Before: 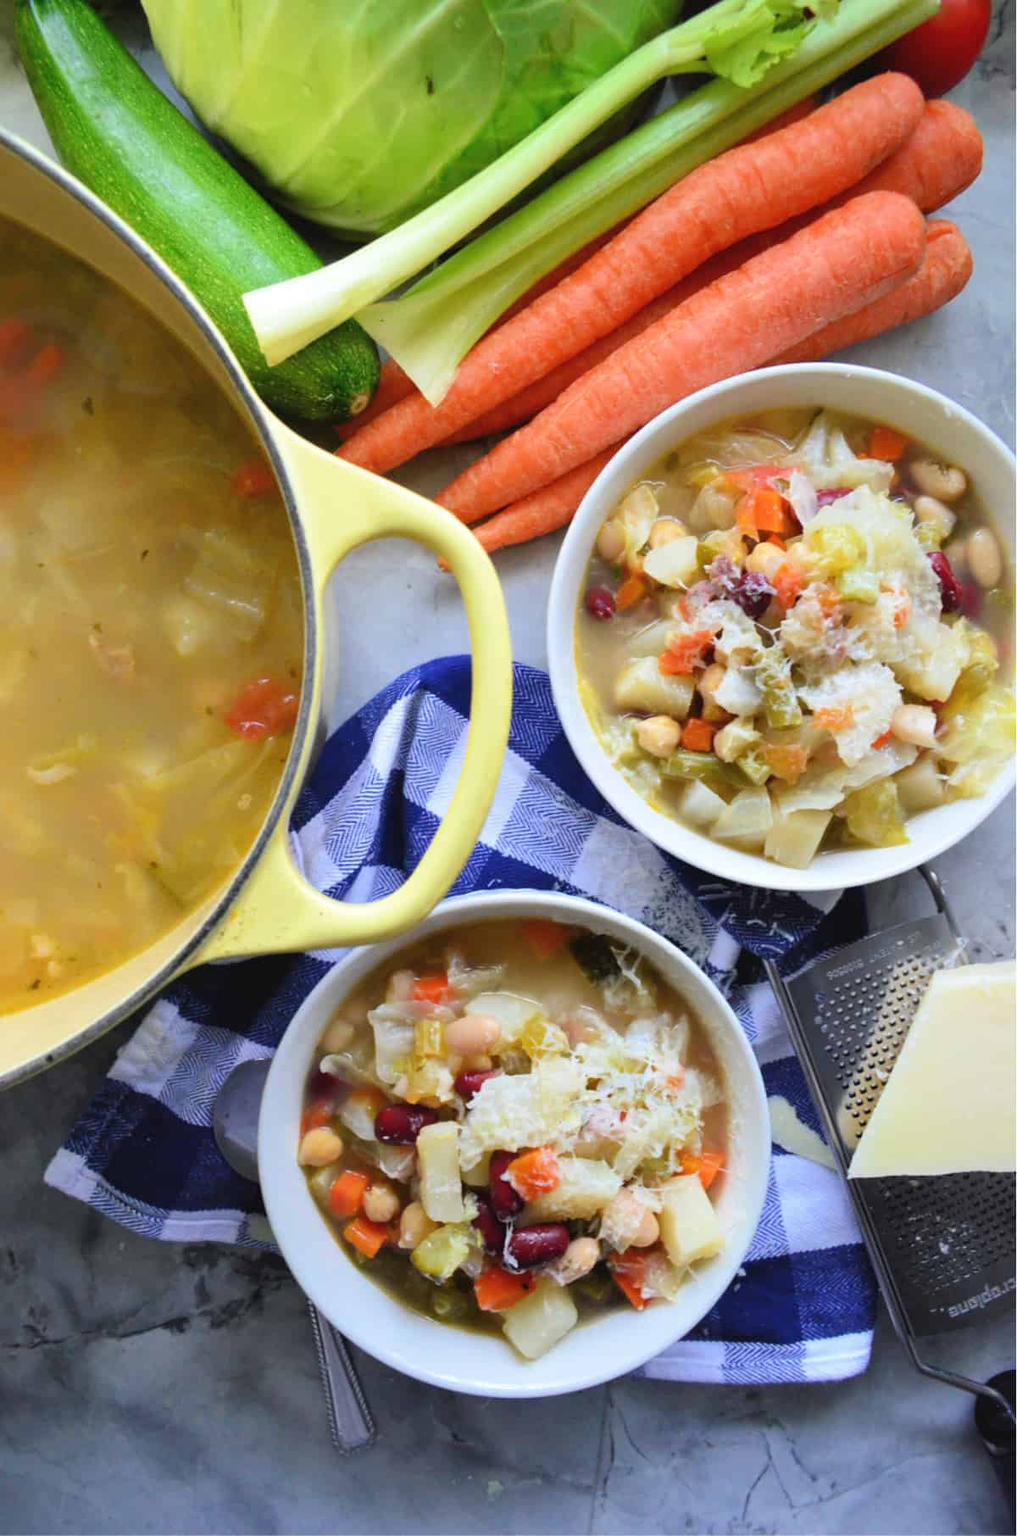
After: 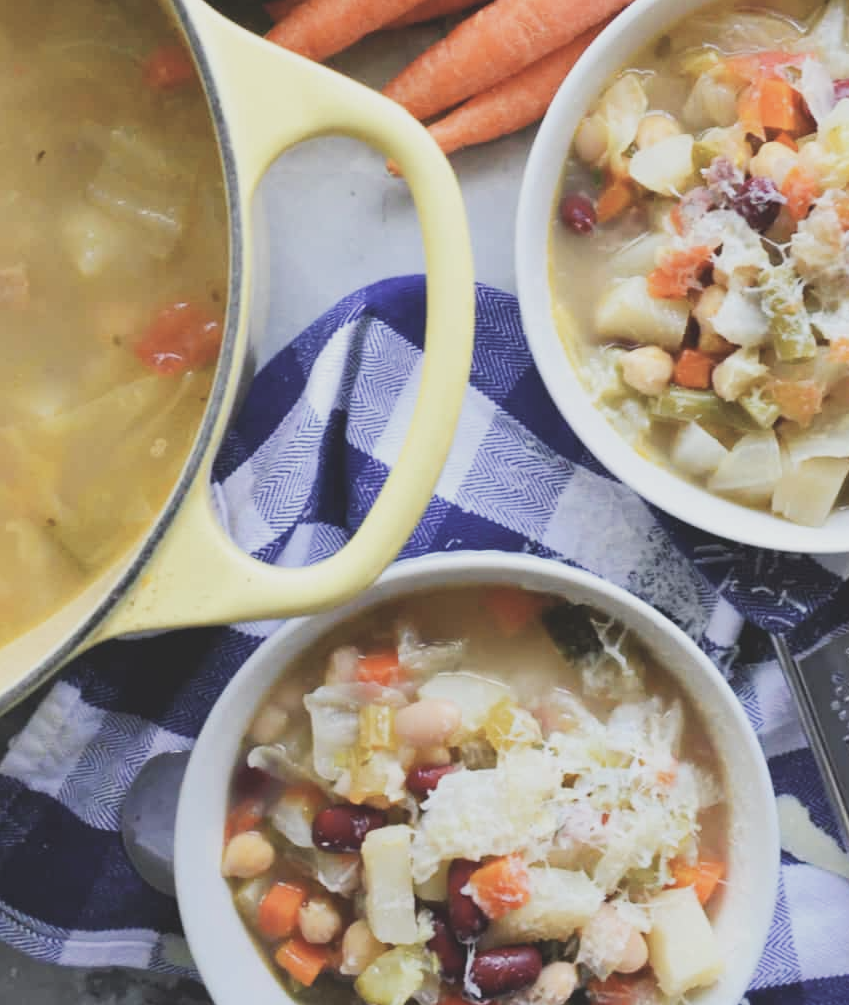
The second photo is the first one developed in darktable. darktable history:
crop: left 10.909%, top 27.514%, right 18.269%, bottom 17.004%
contrast brightness saturation: contrast -0.25, saturation -0.432
tone curve: curves: ch0 [(0, 0) (0.003, 0.006) (0.011, 0.015) (0.025, 0.032) (0.044, 0.054) (0.069, 0.079) (0.1, 0.111) (0.136, 0.146) (0.177, 0.186) (0.224, 0.229) (0.277, 0.286) (0.335, 0.348) (0.399, 0.426) (0.468, 0.514) (0.543, 0.609) (0.623, 0.706) (0.709, 0.789) (0.801, 0.862) (0.898, 0.926) (1, 1)], preserve colors none
